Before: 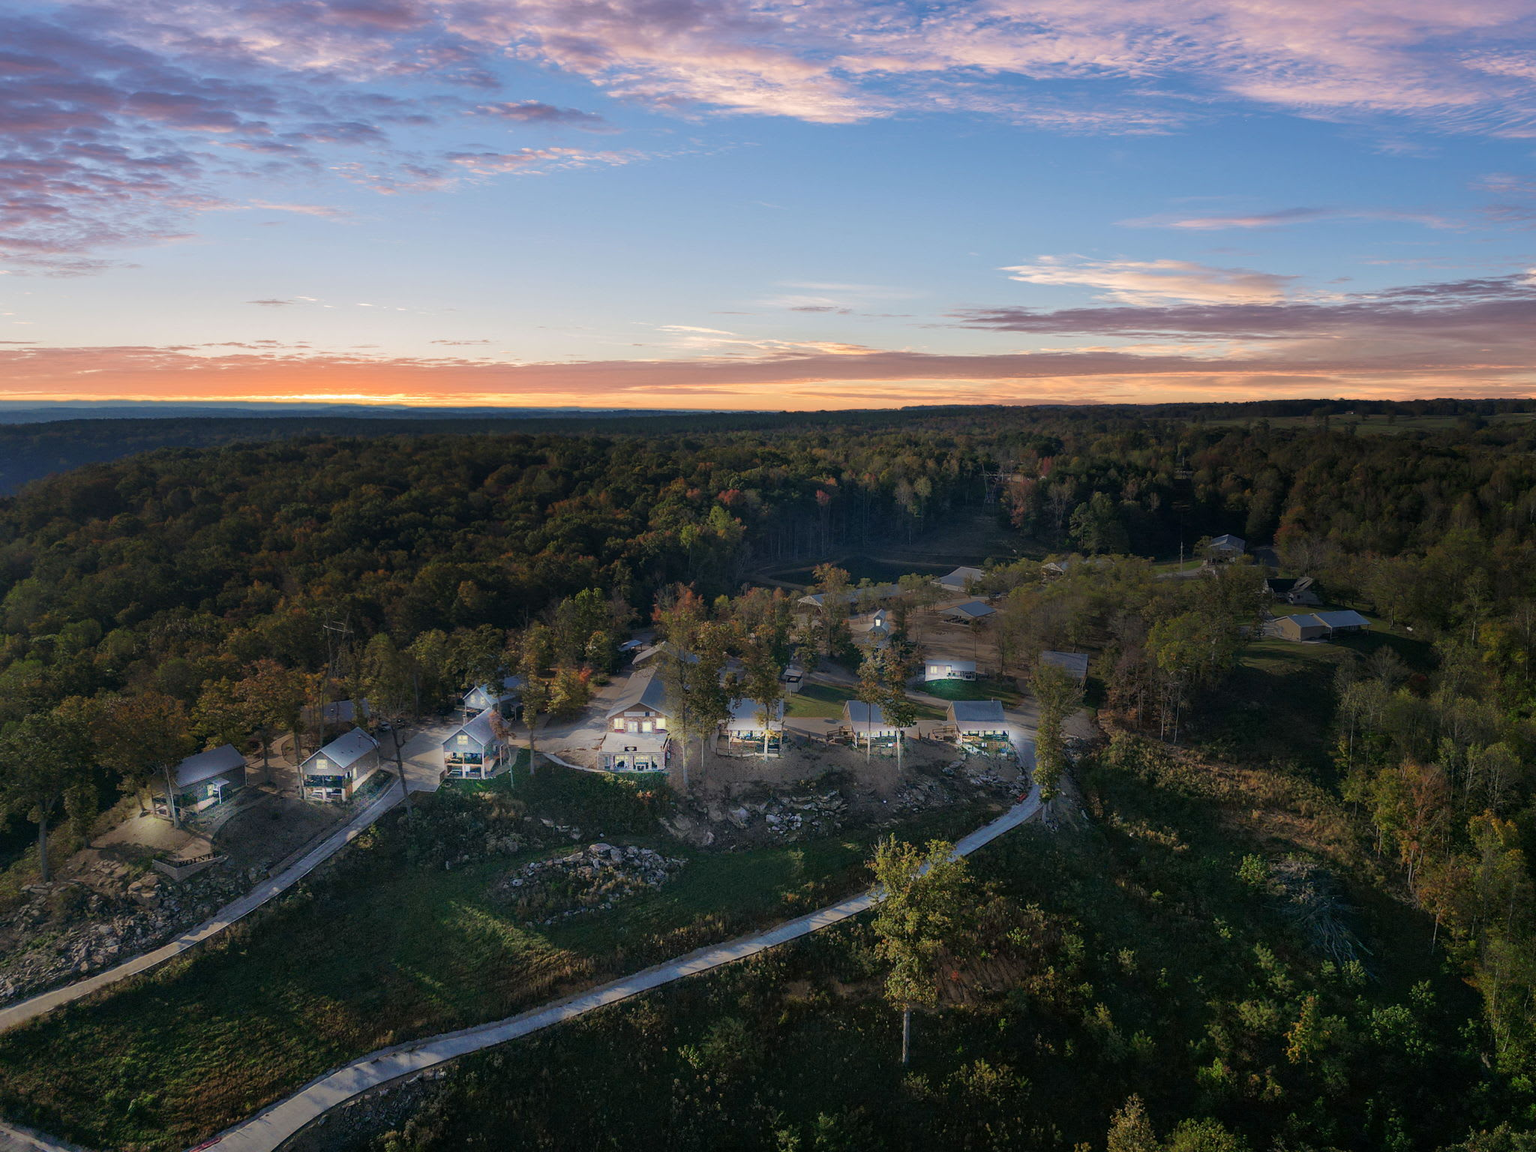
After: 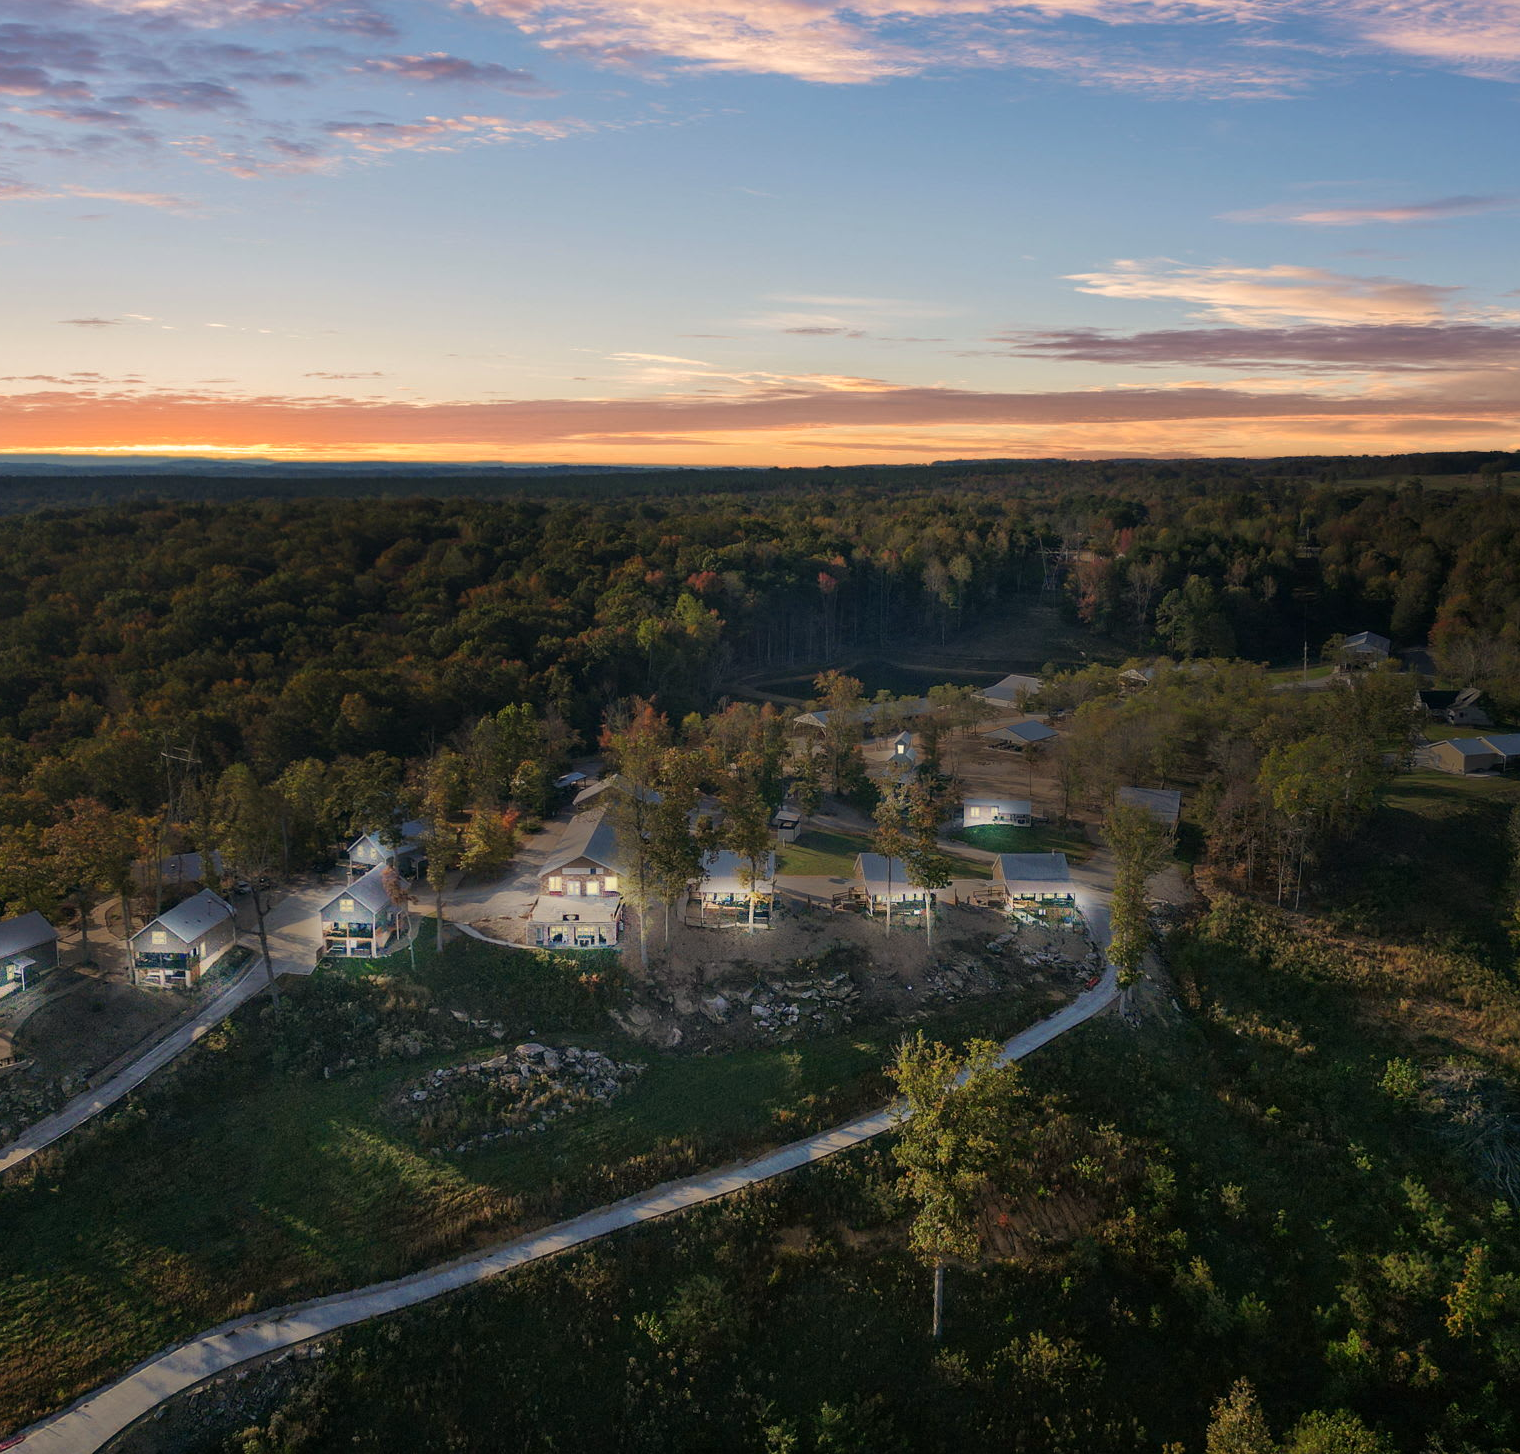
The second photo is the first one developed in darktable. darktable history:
crop and rotate: left 13.228%, top 5.306%, right 12.548%
color calibration: x 0.33, y 0.345, temperature 5643.62 K
